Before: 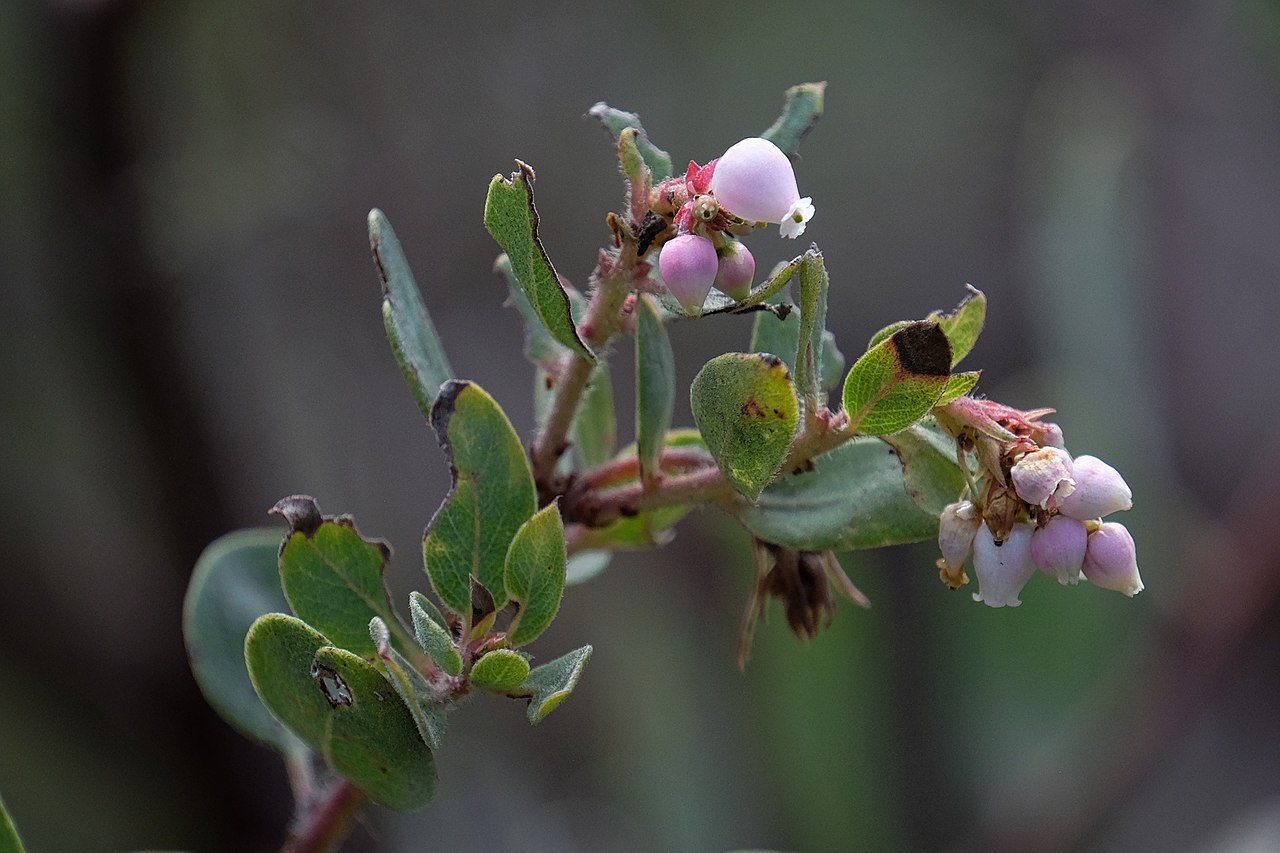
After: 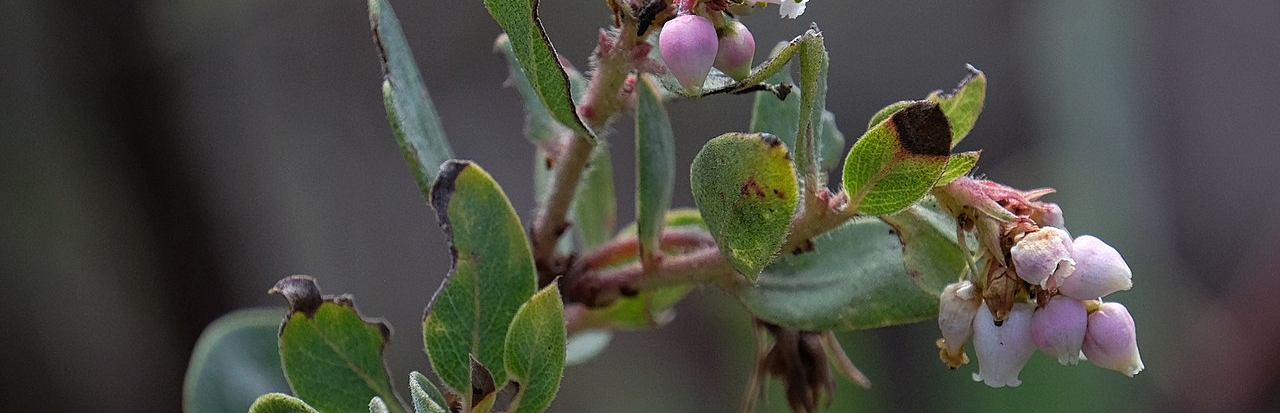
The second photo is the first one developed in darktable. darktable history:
crop and rotate: top 25.931%, bottom 25.649%
